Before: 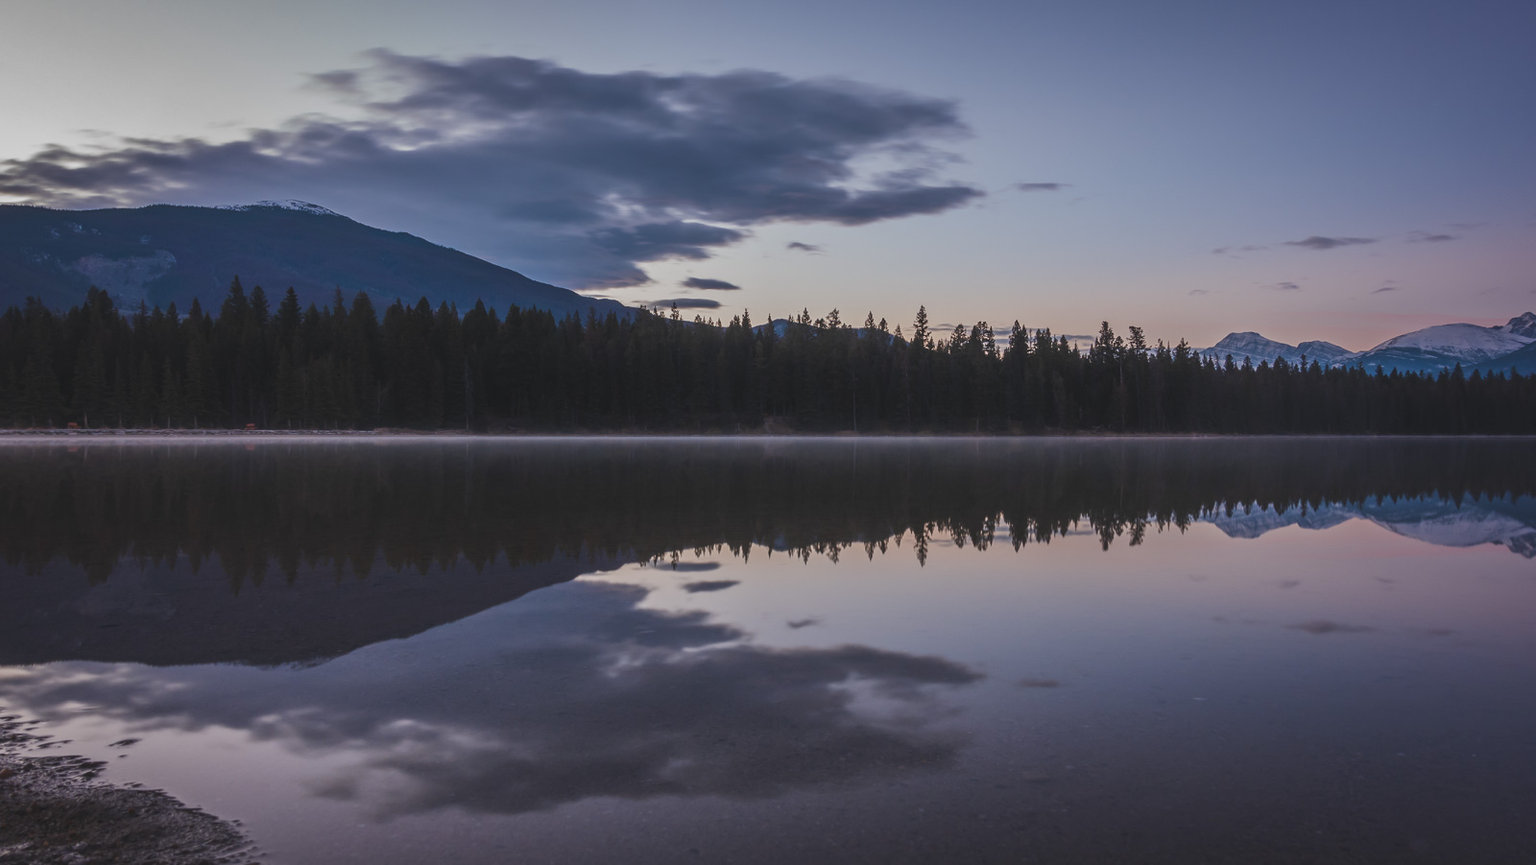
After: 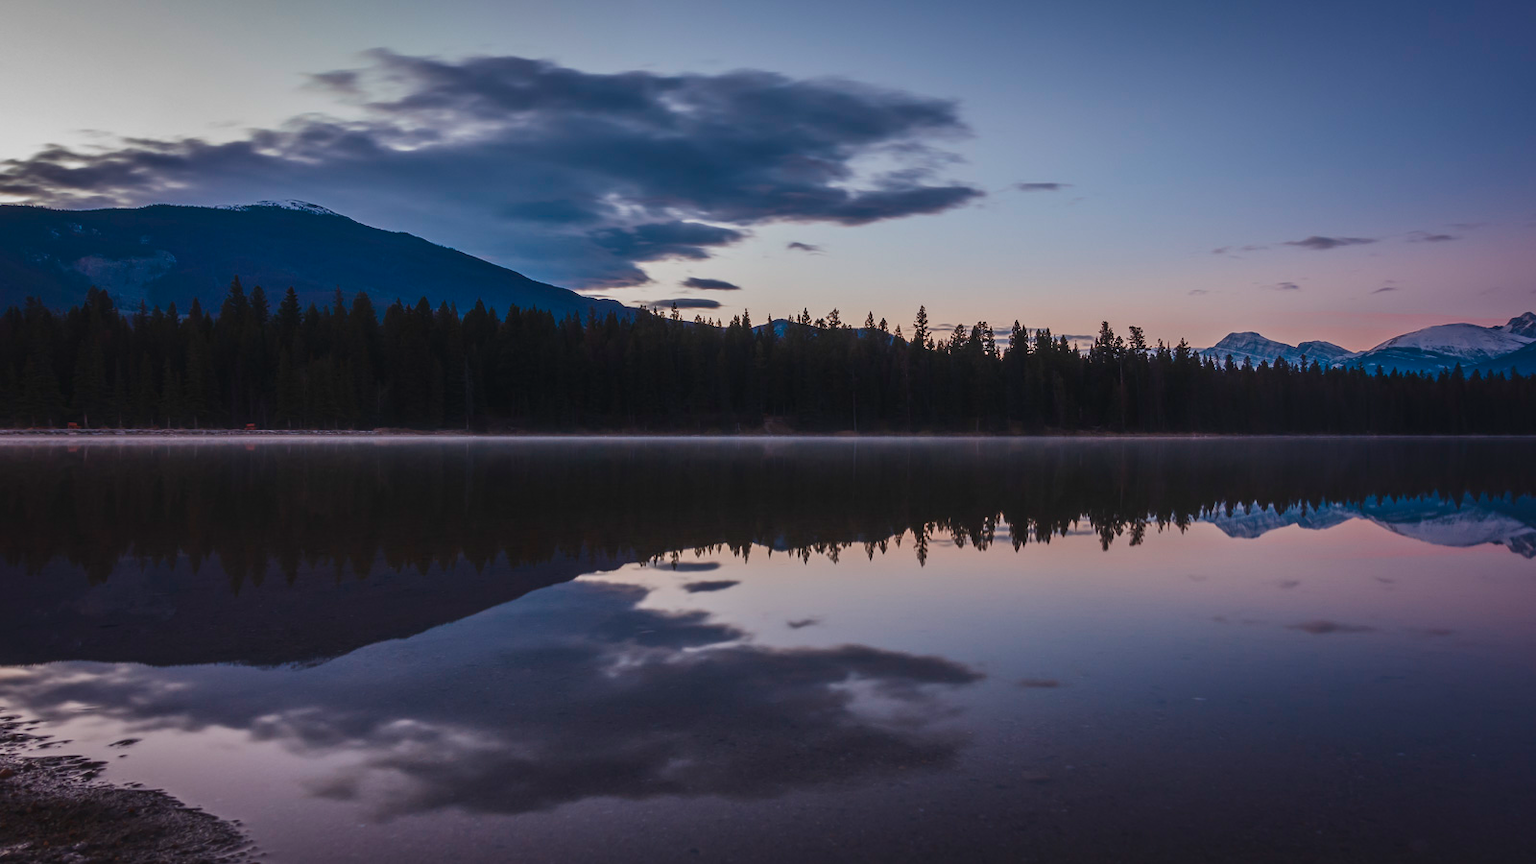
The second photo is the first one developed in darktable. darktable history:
contrast brightness saturation: contrast 0.13, brightness -0.05, saturation 0.16
bloom: size 15%, threshold 97%, strength 7%
